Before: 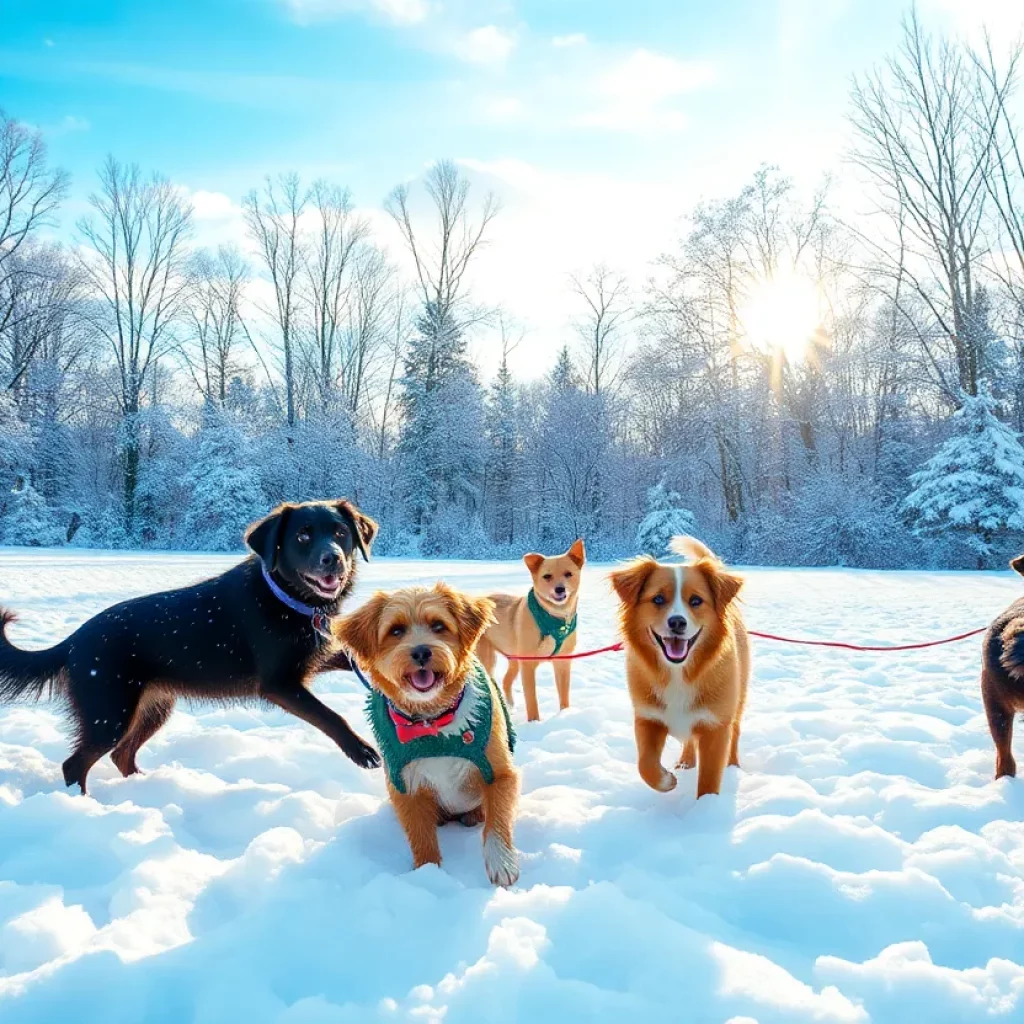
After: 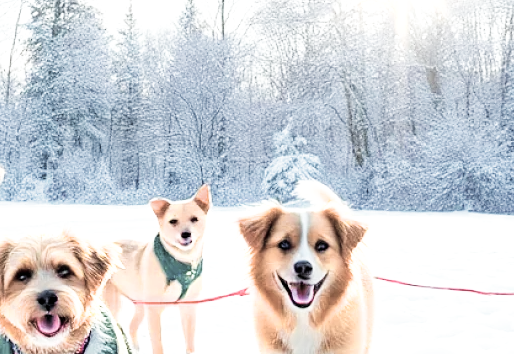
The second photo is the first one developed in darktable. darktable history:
shadows and highlights: radius 125.46, shadows 21.19, highlights -21.19, low approximation 0.01
crop: left 36.607%, top 34.735%, right 13.146%, bottom 30.611%
color zones: curves: ch0 [(0, 0.6) (0.129, 0.585) (0.193, 0.596) (0.429, 0.5) (0.571, 0.5) (0.714, 0.5) (0.857, 0.5) (1, 0.6)]; ch1 [(0, 0.453) (0.112, 0.245) (0.213, 0.252) (0.429, 0.233) (0.571, 0.231) (0.683, 0.242) (0.857, 0.296) (1, 0.453)]
white balance: emerald 1
exposure: exposure 1.25 EV, compensate exposure bias true, compensate highlight preservation false
levels: mode automatic
filmic rgb: black relative exposure -5 EV, white relative exposure 3.5 EV, hardness 3.19, contrast 1.3, highlights saturation mix -50%
